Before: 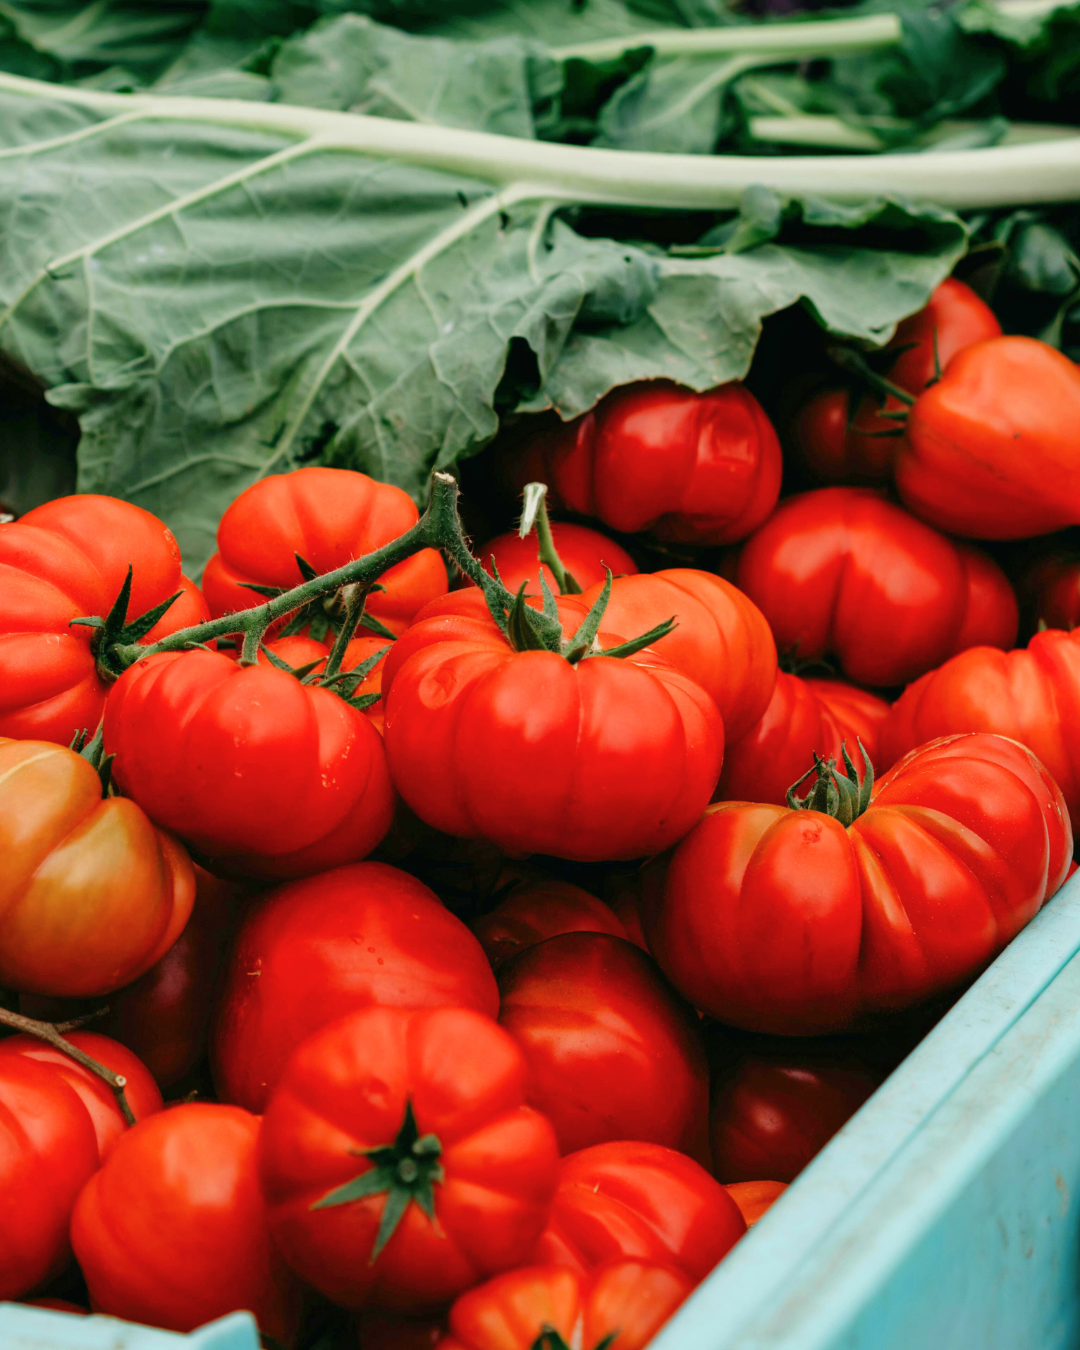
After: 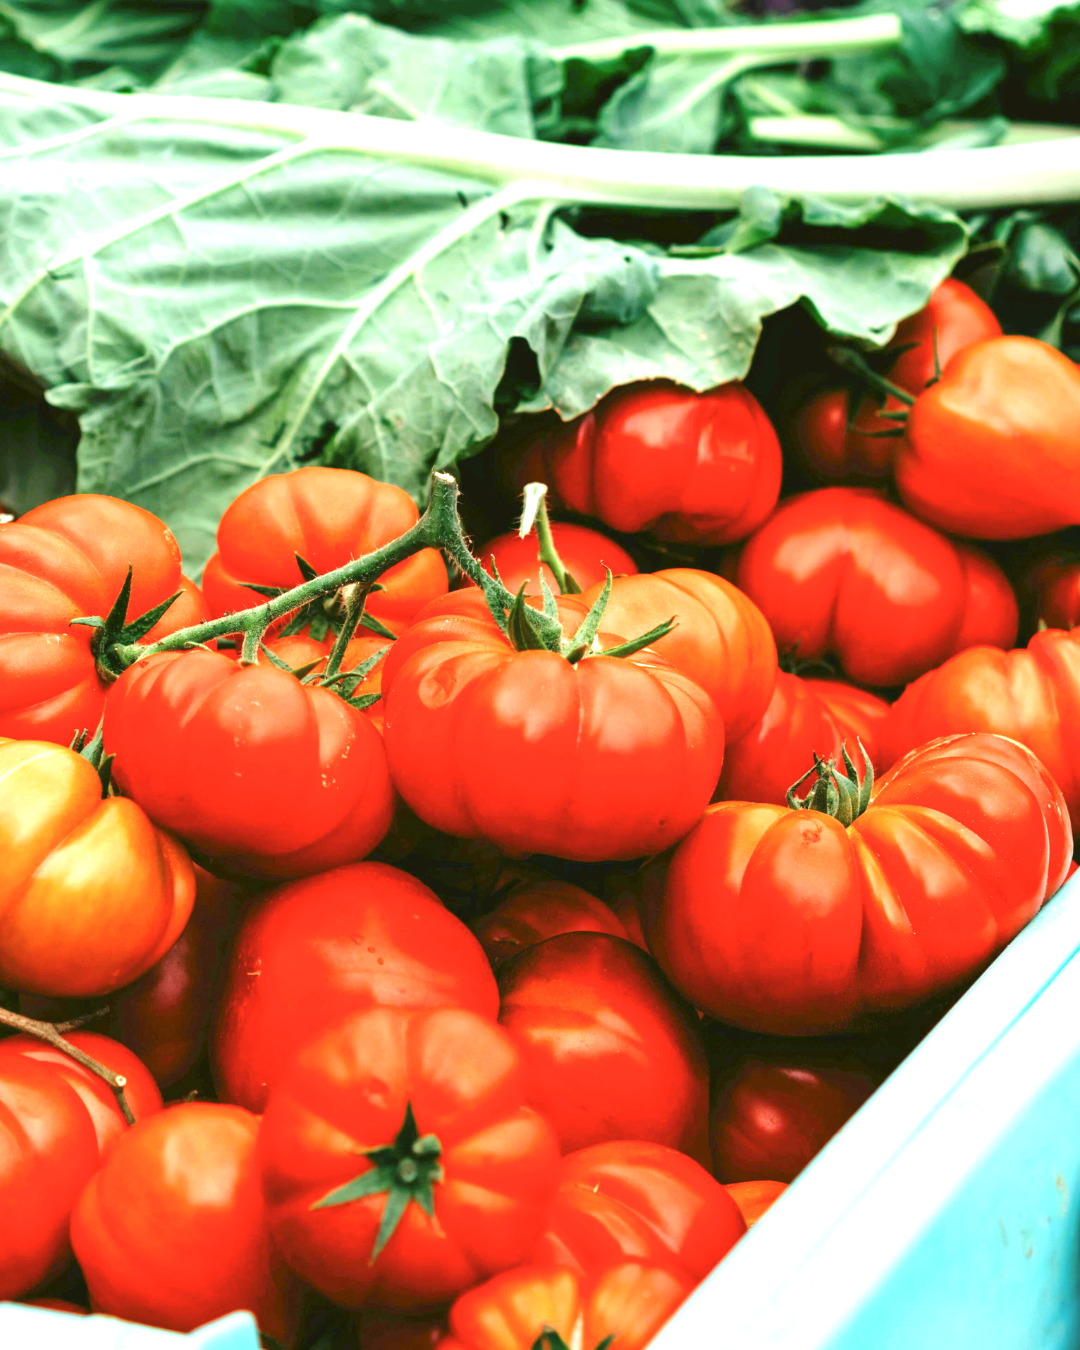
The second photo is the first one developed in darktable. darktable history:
exposure: exposure 1.5 EV, compensate highlight preservation false
color balance: lift [1.004, 1.002, 1.002, 0.998], gamma [1, 1.007, 1.002, 0.993], gain [1, 0.977, 1.013, 1.023], contrast -3.64%
